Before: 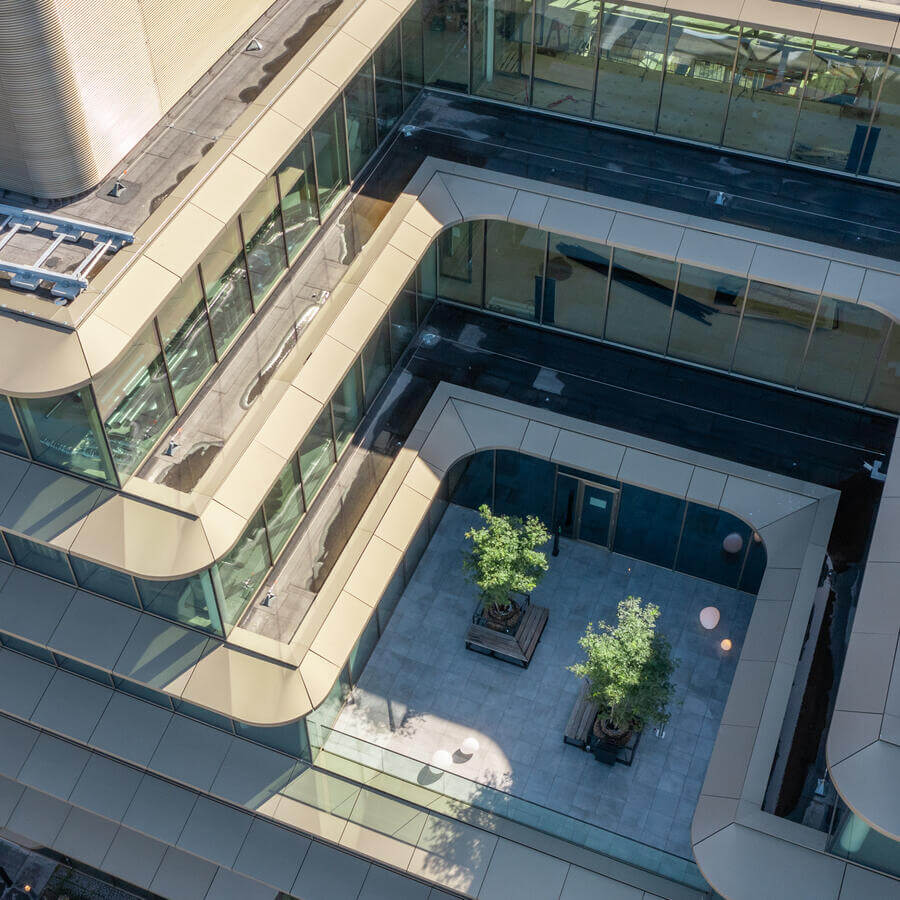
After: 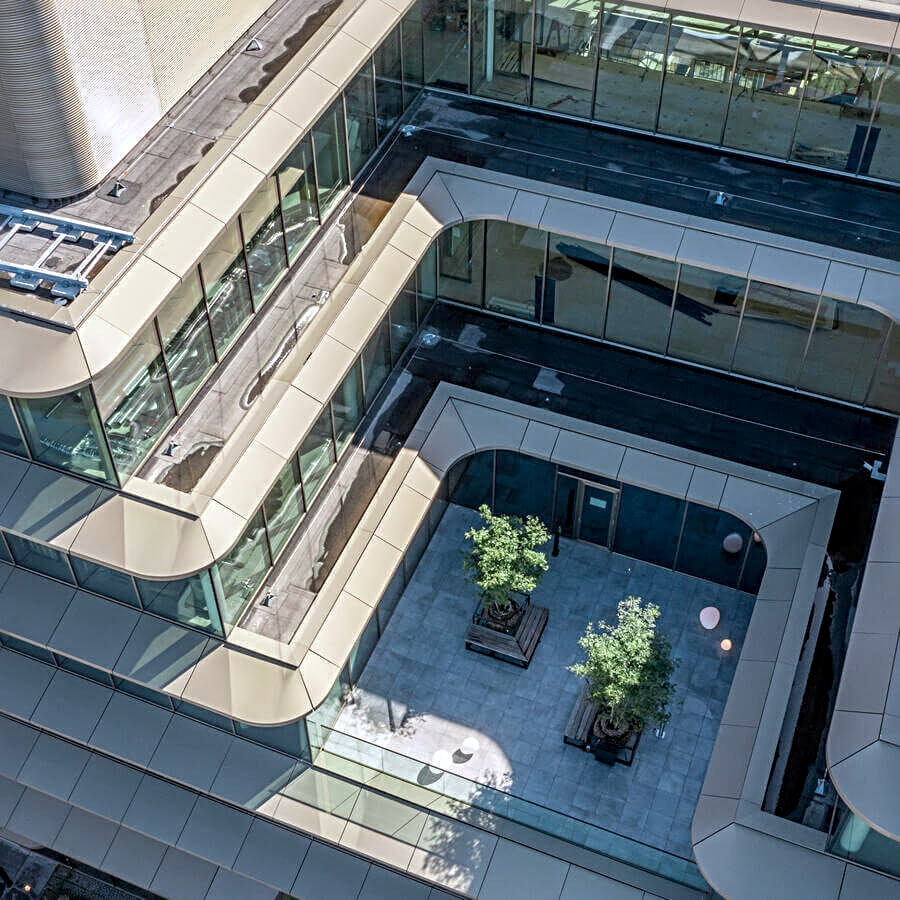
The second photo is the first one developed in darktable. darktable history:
local contrast: on, module defaults
color correction: highlights a* -0.772, highlights b* -8.92
sharpen: radius 4
